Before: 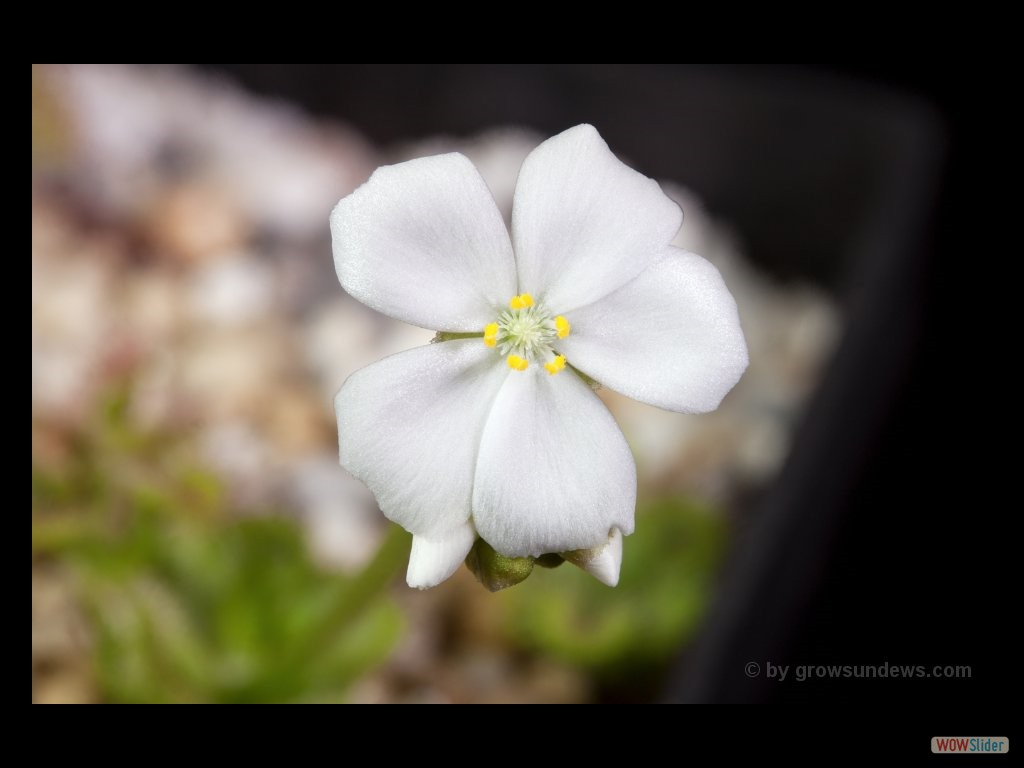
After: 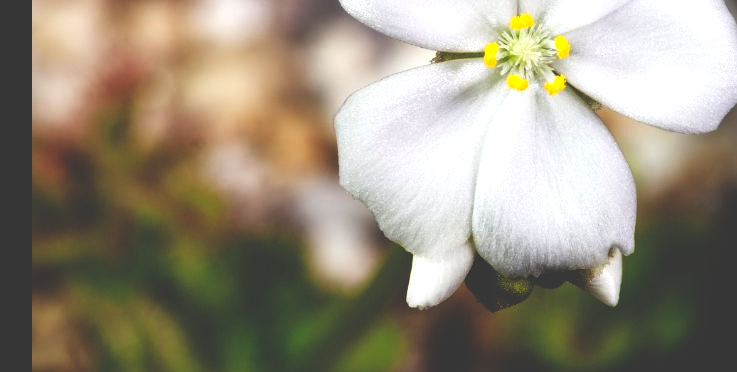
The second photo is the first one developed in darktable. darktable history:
base curve: curves: ch0 [(0, 0.036) (0.083, 0.04) (0.804, 1)], preserve colors none
crop: top 36.498%, right 27.964%, bottom 14.995%
